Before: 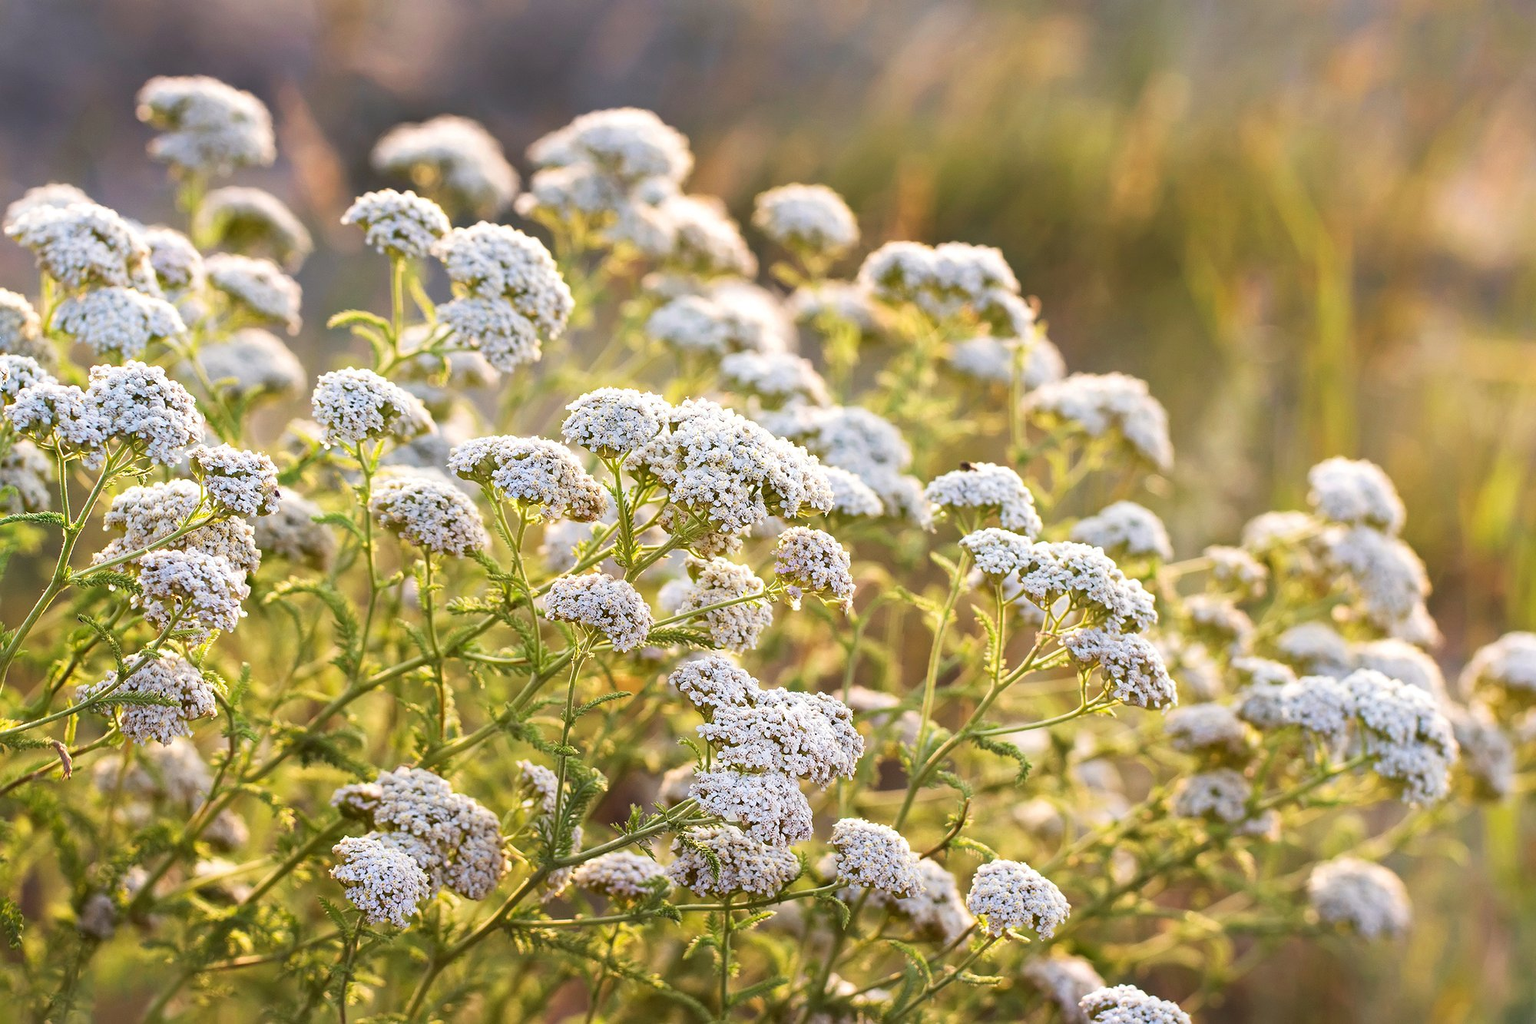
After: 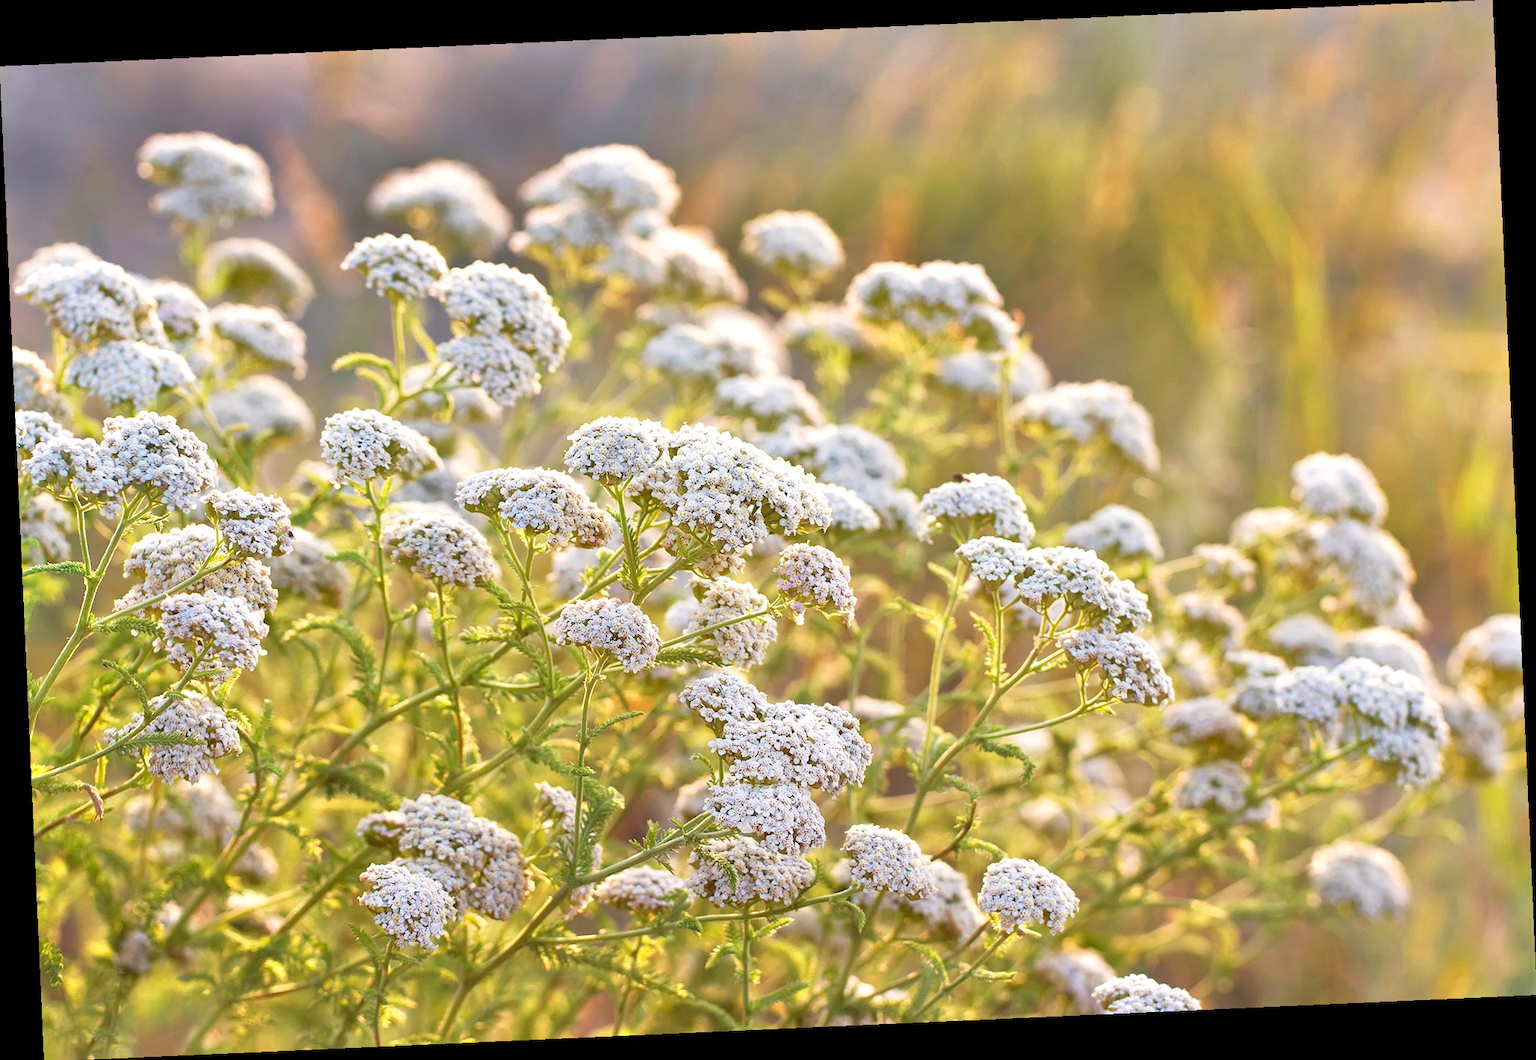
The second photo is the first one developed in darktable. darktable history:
tone equalizer: -7 EV 0.15 EV, -6 EV 0.6 EV, -5 EV 1.15 EV, -4 EV 1.33 EV, -3 EV 1.15 EV, -2 EV 0.6 EV, -1 EV 0.15 EV, mask exposure compensation -0.5 EV
rotate and perspective: rotation -2.56°, automatic cropping off
